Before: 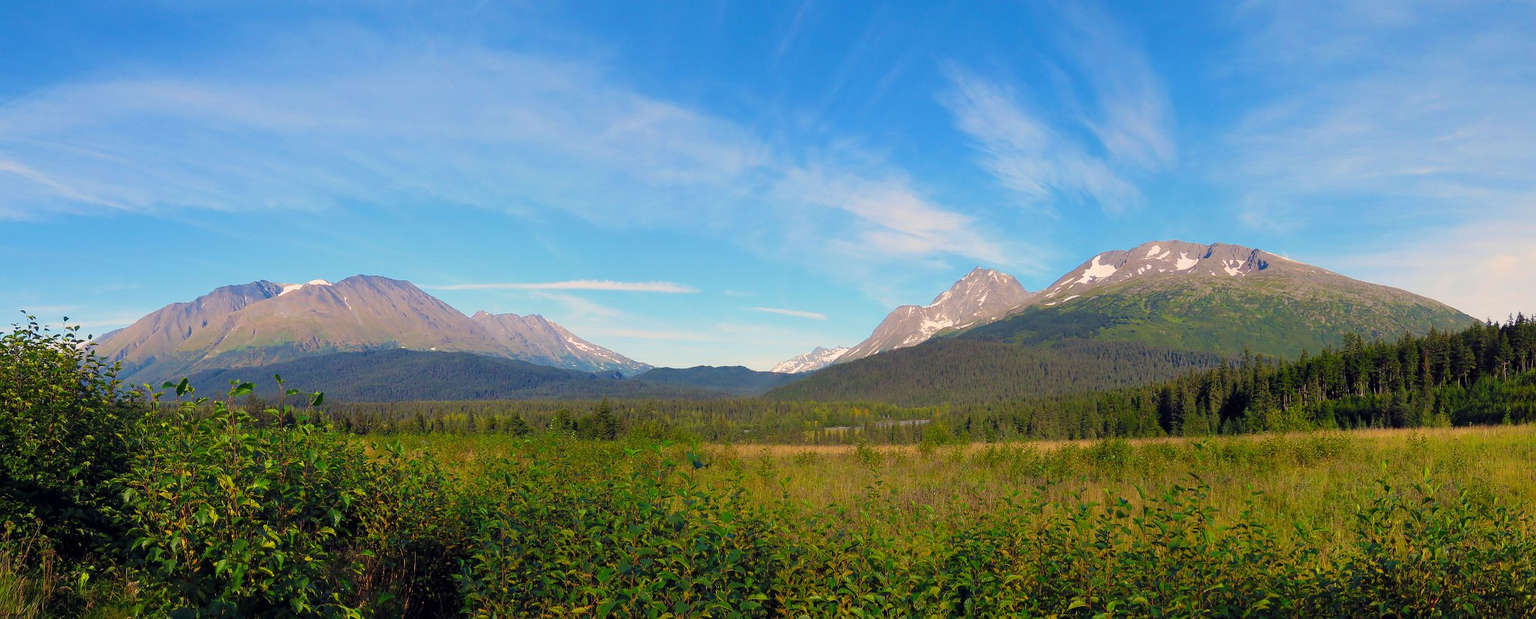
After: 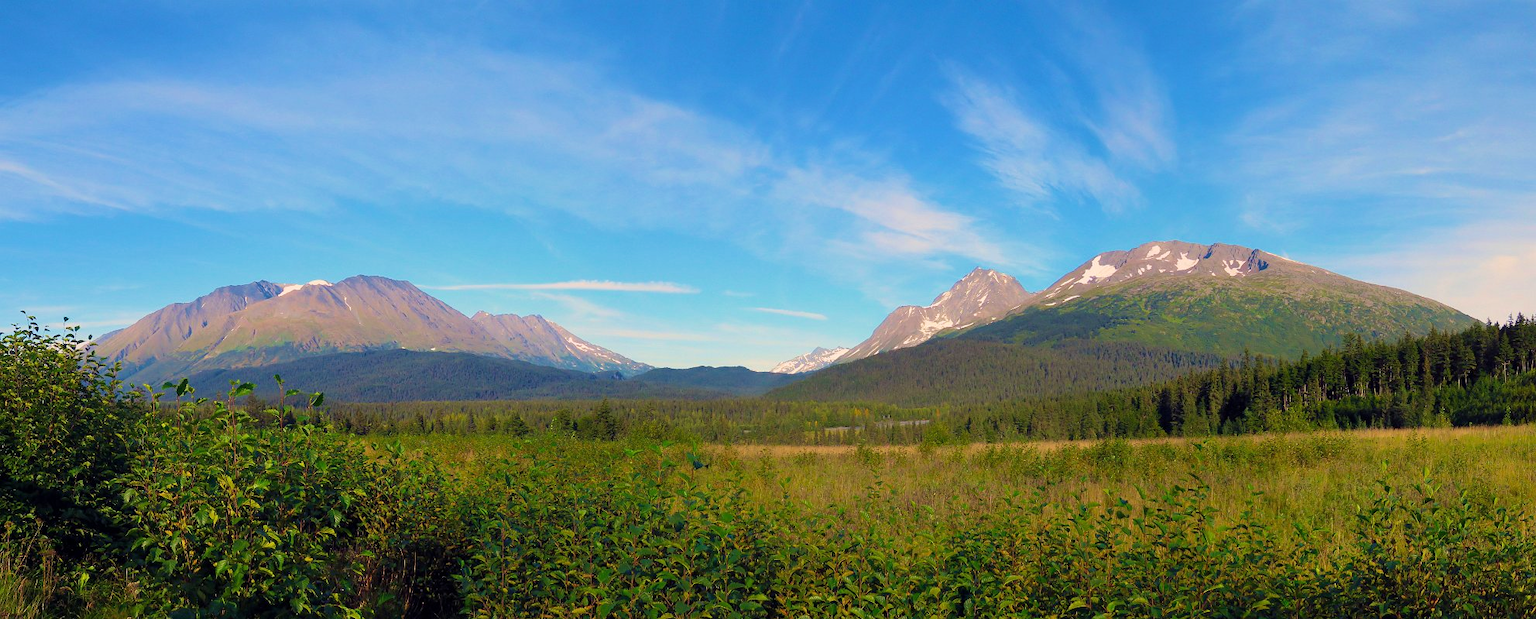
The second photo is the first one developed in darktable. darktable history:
velvia: on, module defaults
exposure: compensate exposure bias true, compensate highlight preservation false
